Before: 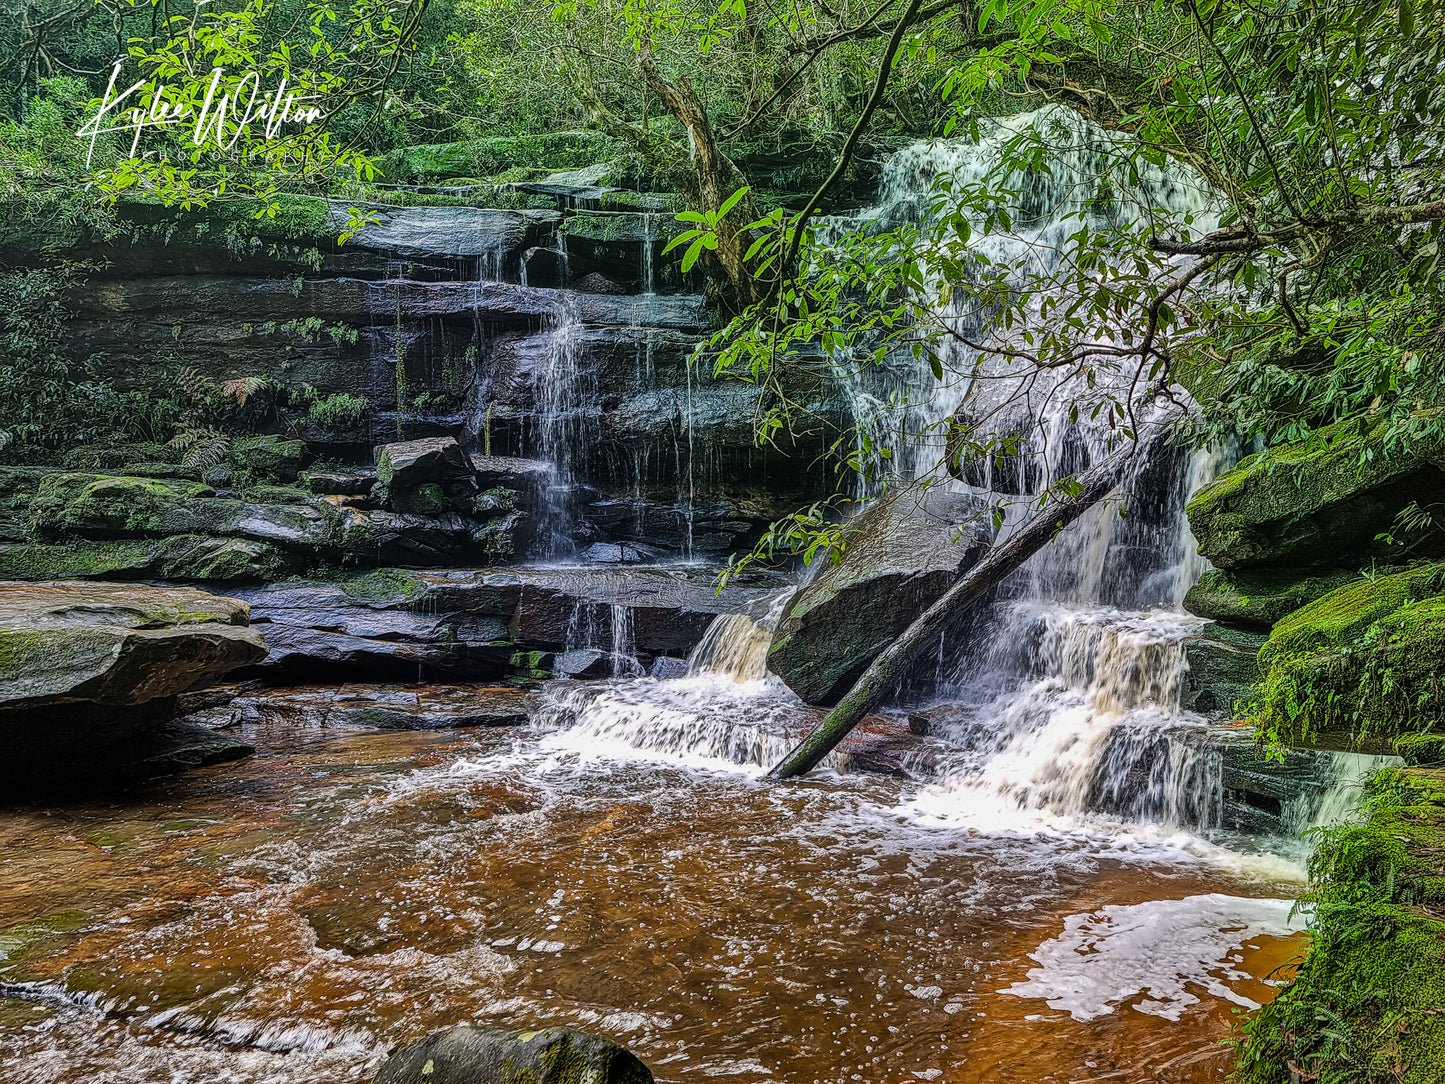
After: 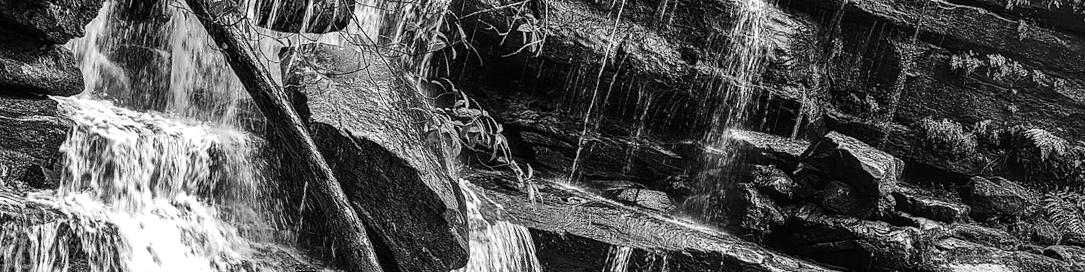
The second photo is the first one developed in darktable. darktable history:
crop and rotate: angle 16.12°, top 30.835%, bottom 35.653%
tone equalizer: -8 EV -0.75 EV, -7 EV -0.7 EV, -6 EV -0.6 EV, -5 EV -0.4 EV, -3 EV 0.4 EV, -2 EV 0.6 EV, -1 EV 0.7 EV, +0 EV 0.75 EV, edges refinement/feathering 500, mask exposure compensation -1.57 EV, preserve details no
monochrome: on, module defaults
